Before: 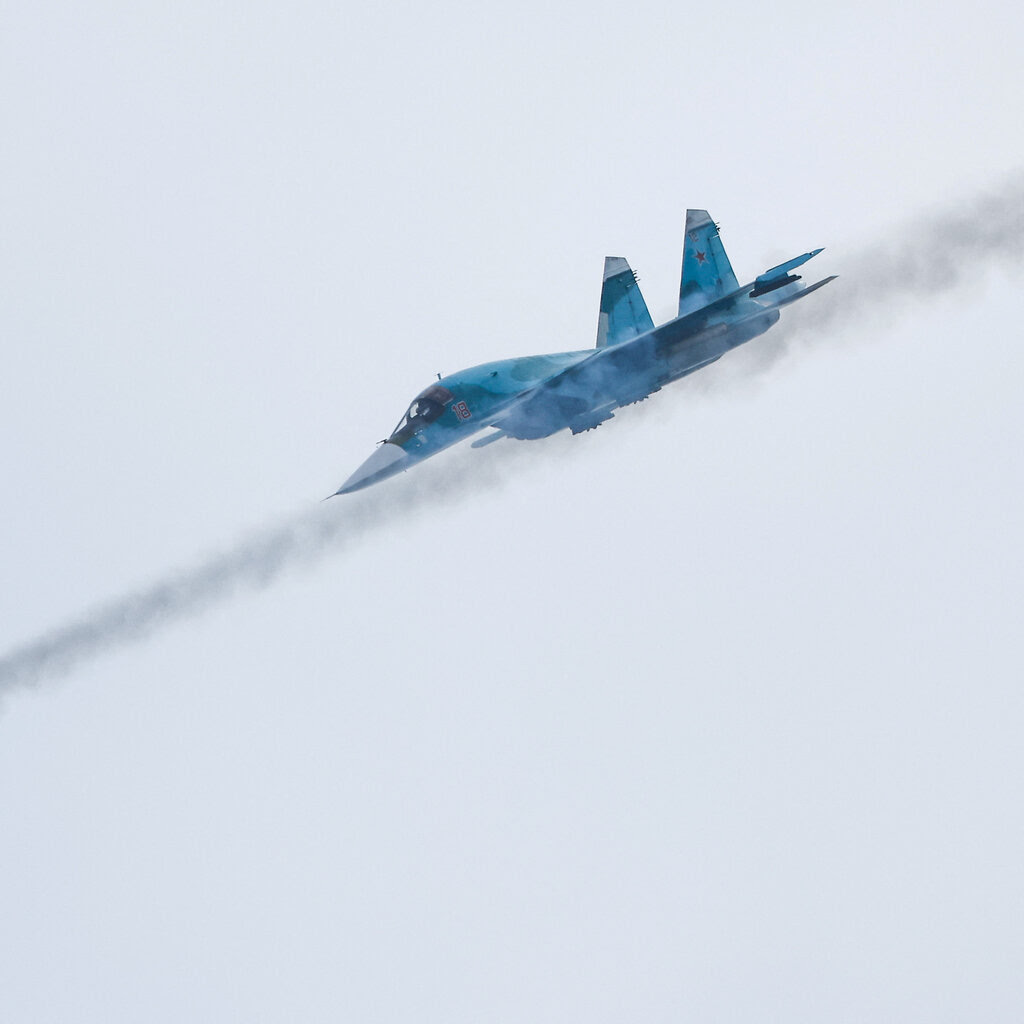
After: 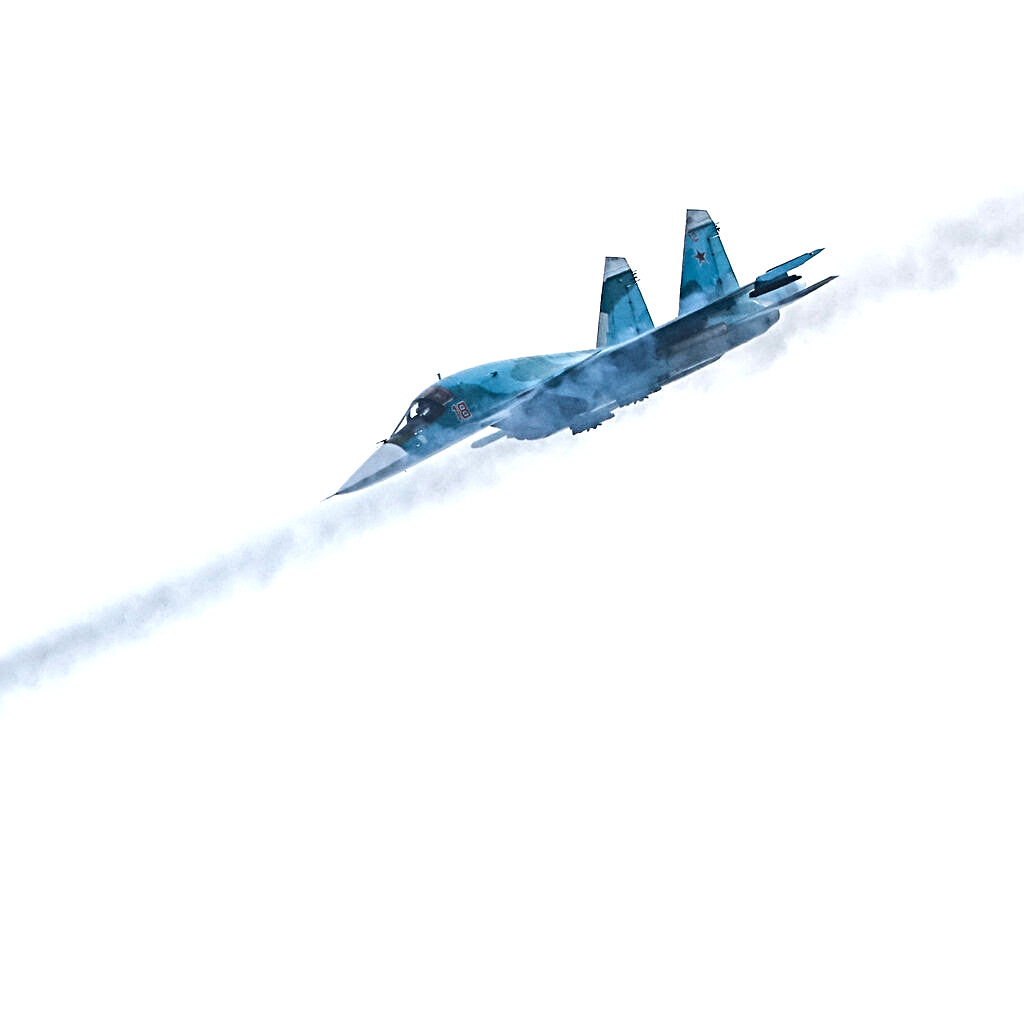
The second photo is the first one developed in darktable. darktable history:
sharpen: radius 3.968
tone equalizer: -8 EV -0.758 EV, -7 EV -0.716 EV, -6 EV -0.587 EV, -5 EV -0.369 EV, -3 EV 0.391 EV, -2 EV 0.6 EV, -1 EV 0.68 EV, +0 EV 0.72 EV, edges refinement/feathering 500, mask exposure compensation -1.57 EV, preserve details no
